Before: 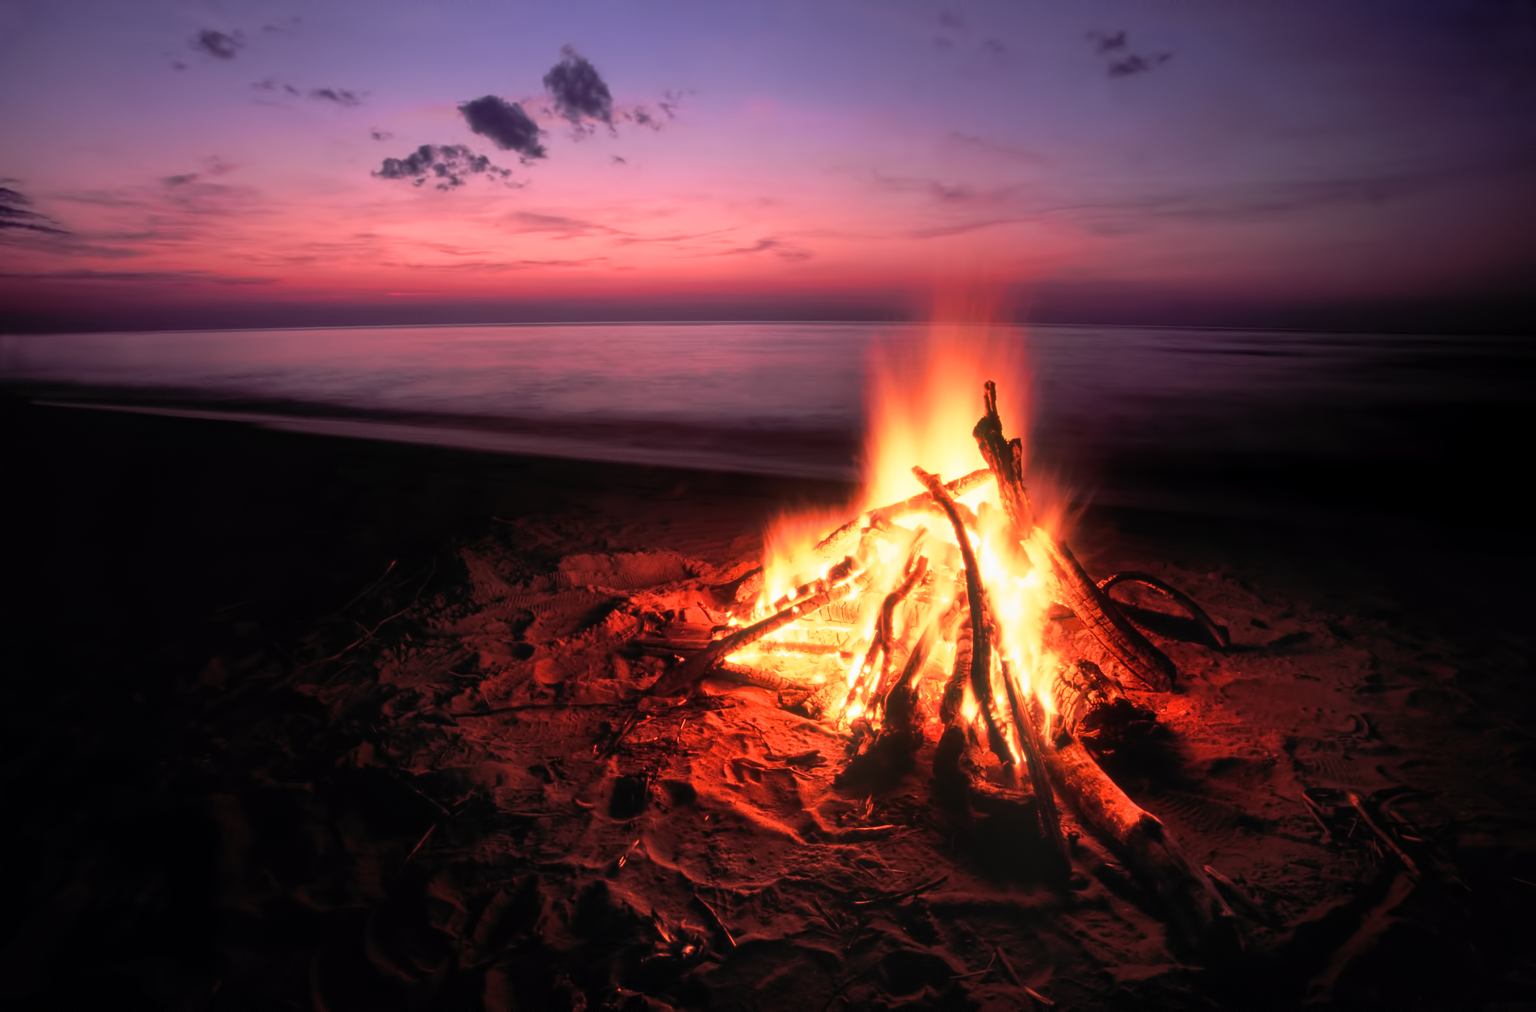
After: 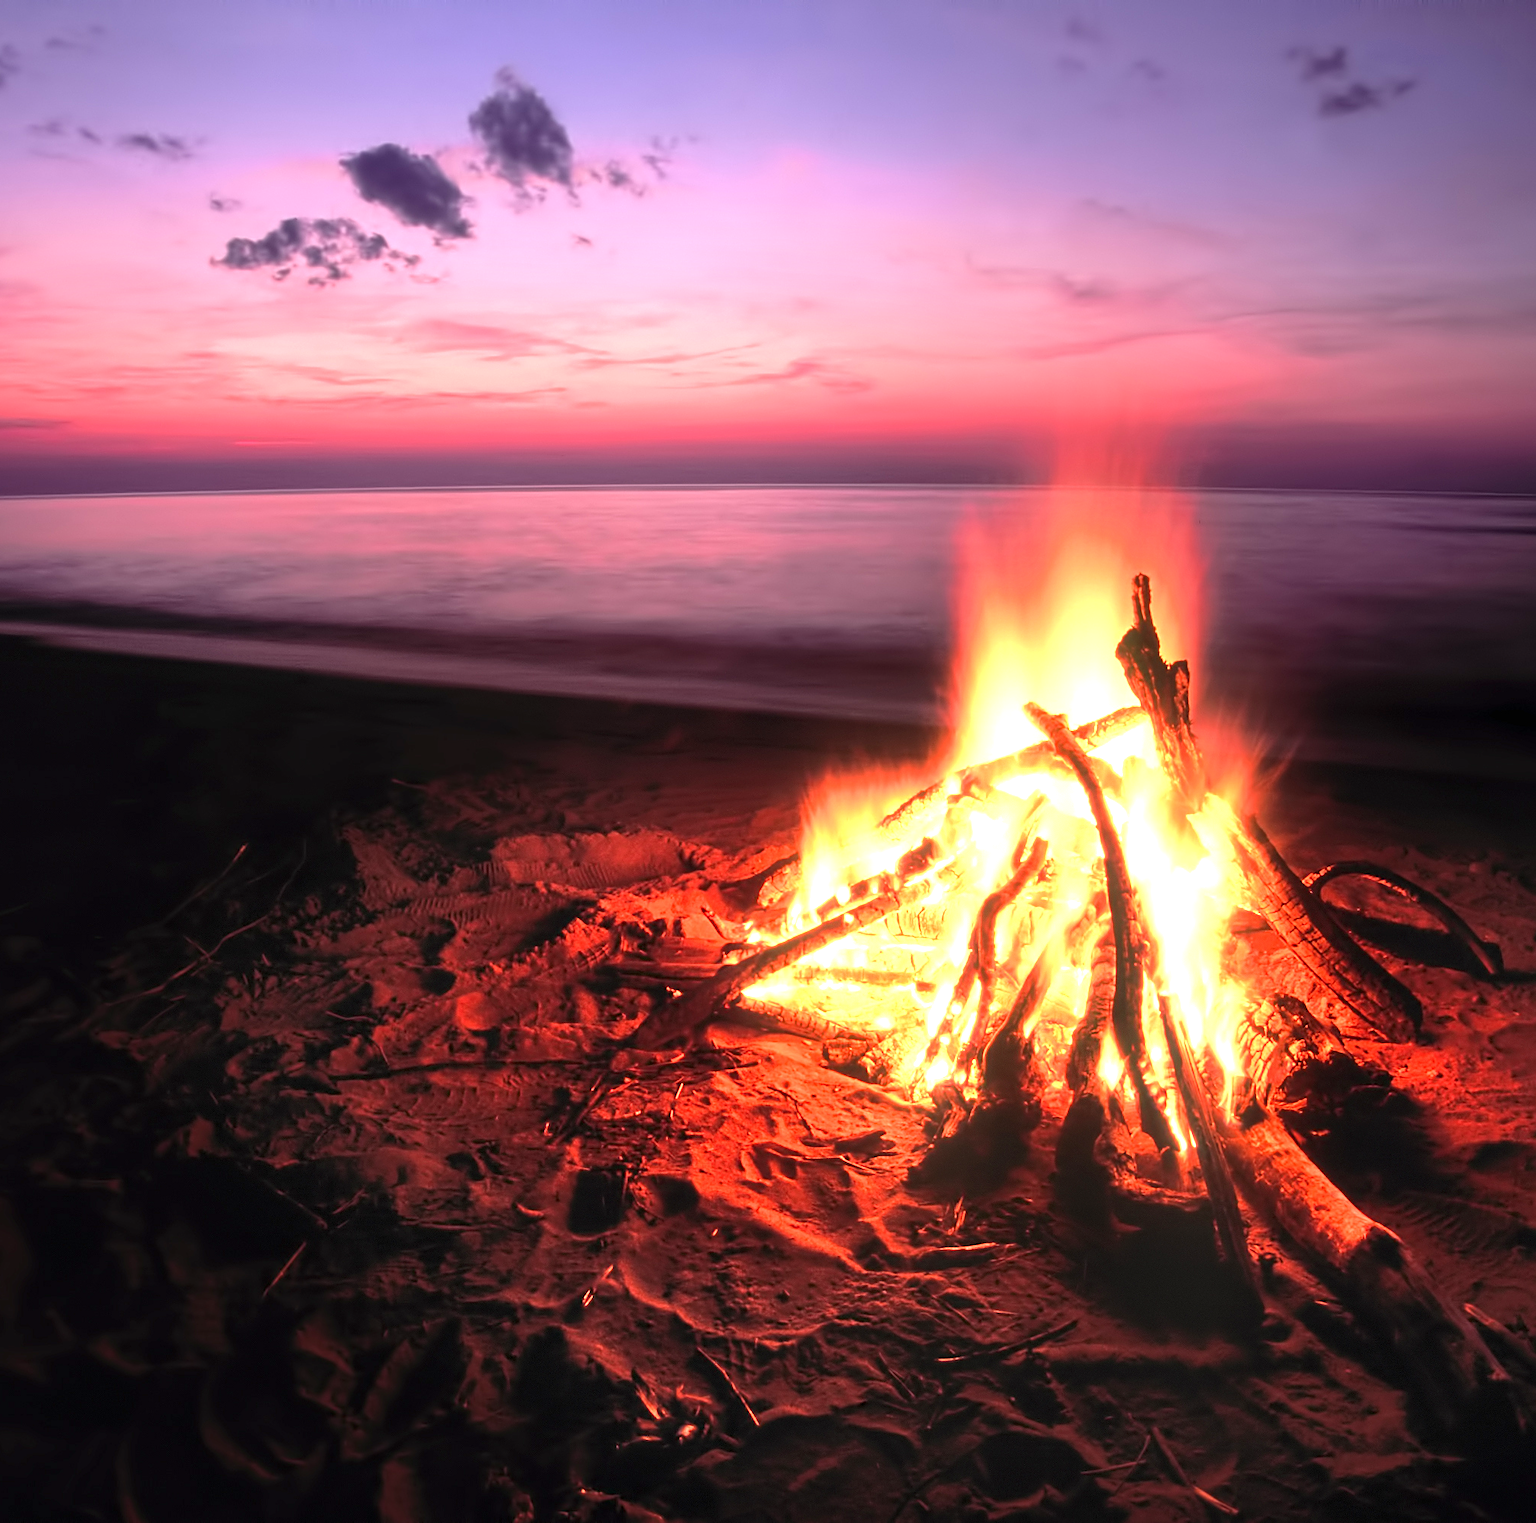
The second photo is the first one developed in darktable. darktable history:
crop and rotate: left 15.138%, right 18.464%
sharpen: on, module defaults
exposure: black level correction 0, exposure 1 EV, compensate highlight preservation false
